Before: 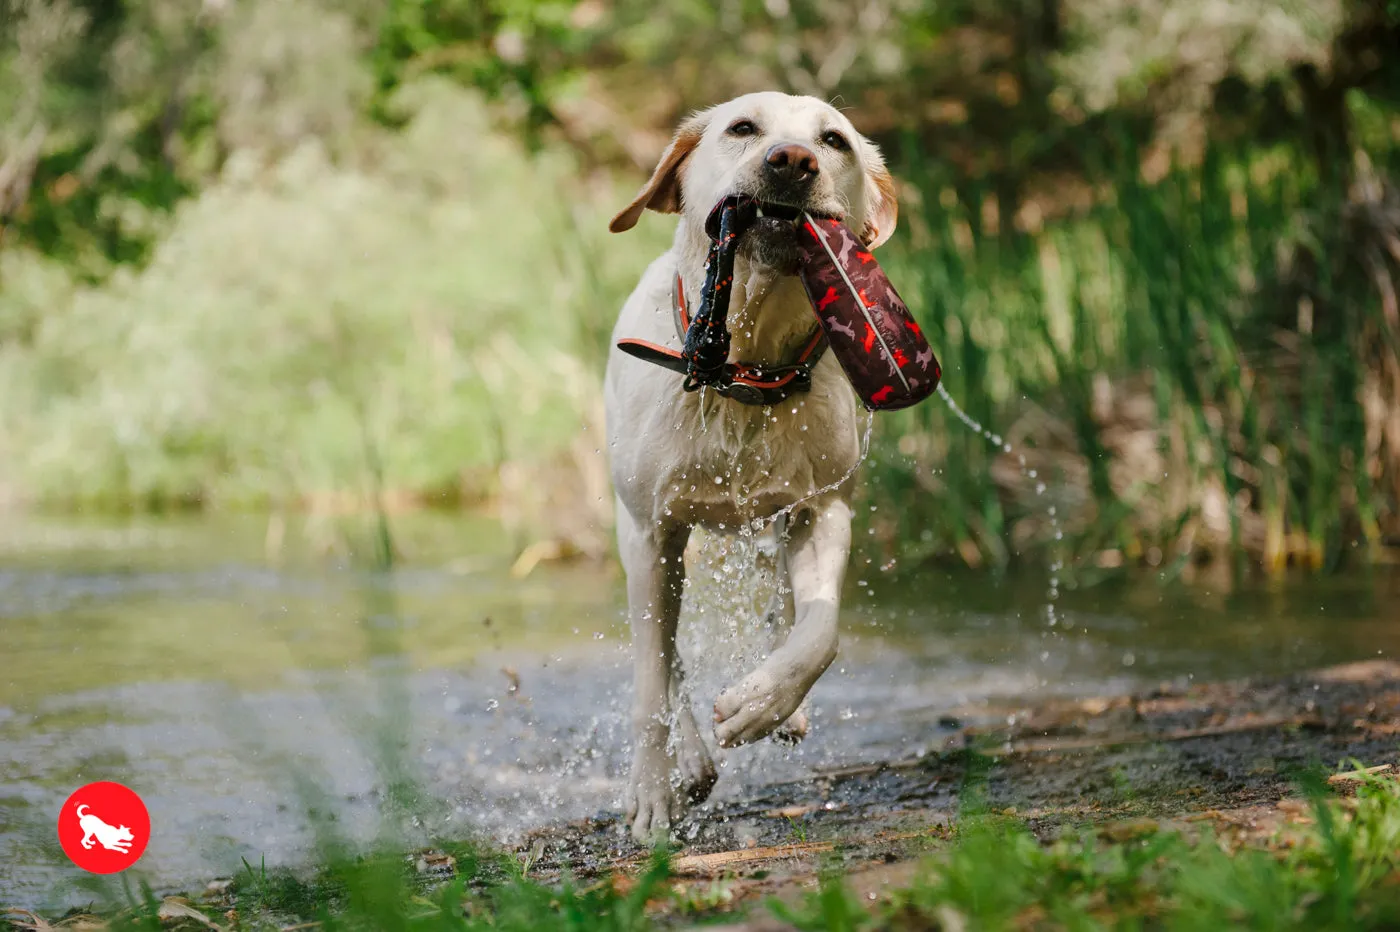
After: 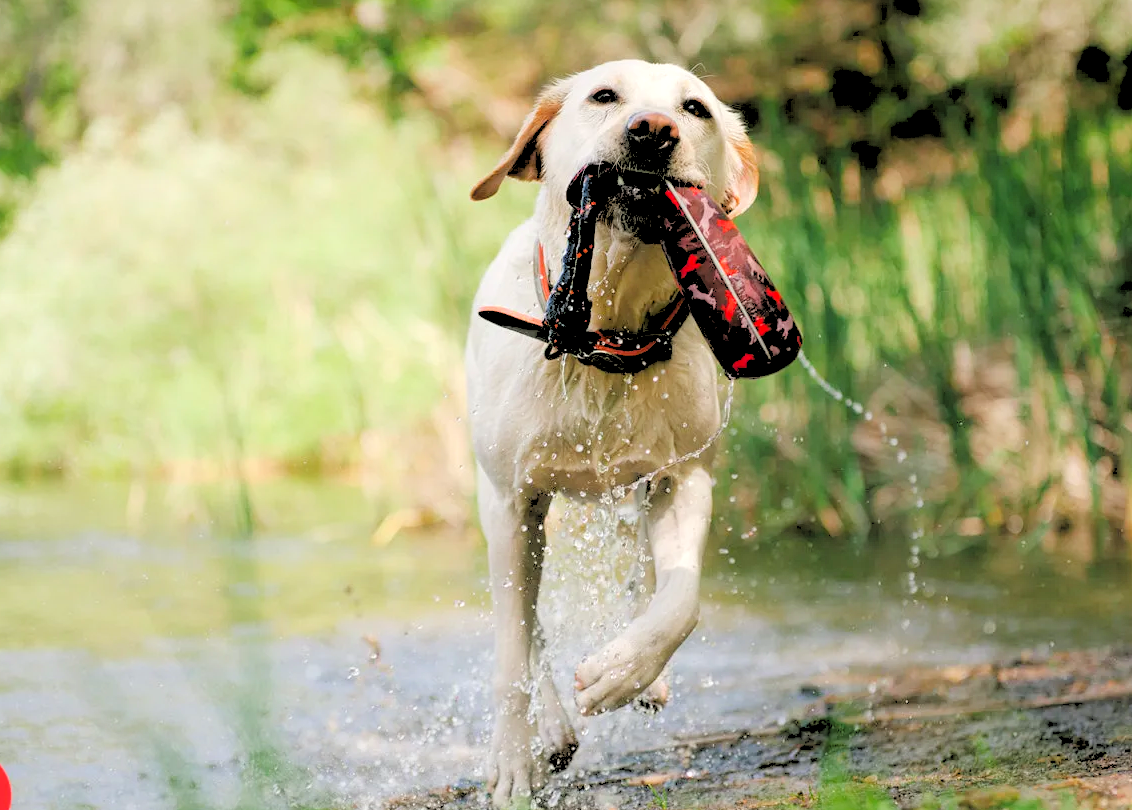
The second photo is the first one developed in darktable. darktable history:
crop: left 9.929%, top 3.475%, right 9.188%, bottom 9.529%
rgb levels: levels [[0.027, 0.429, 0.996], [0, 0.5, 1], [0, 0.5, 1]]
contrast equalizer: y [[0.5, 0.486, 0.447, 0.446, 0.489, 0.5], [0.5 ×6], [0.5 ×6], [0 ×6], [0 ×6]]
tone equalizer: on, module defaults
exposure: exposure 0.375 EV, compensate highlight preservation false
